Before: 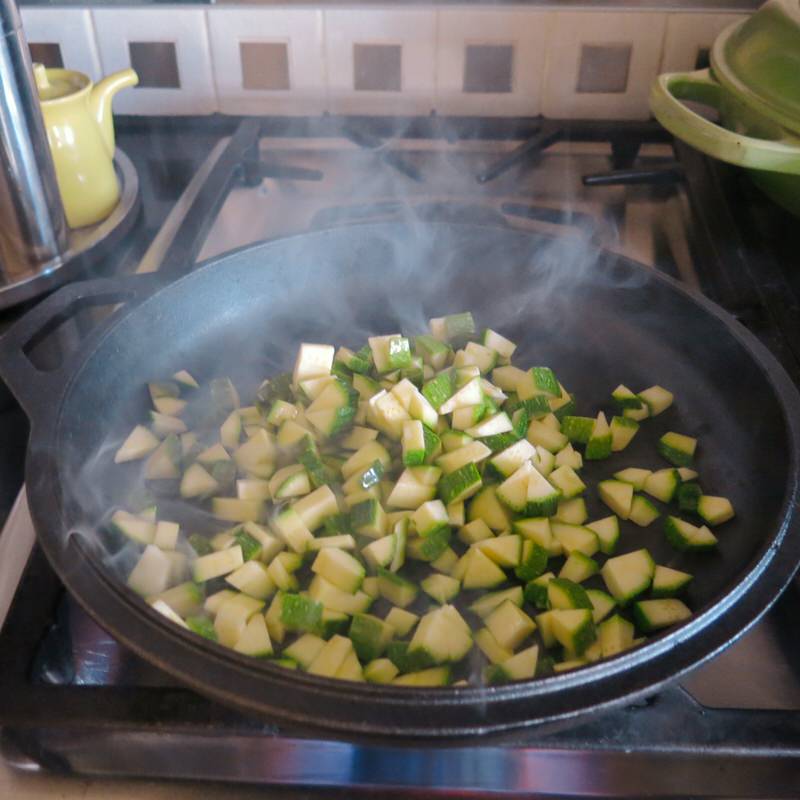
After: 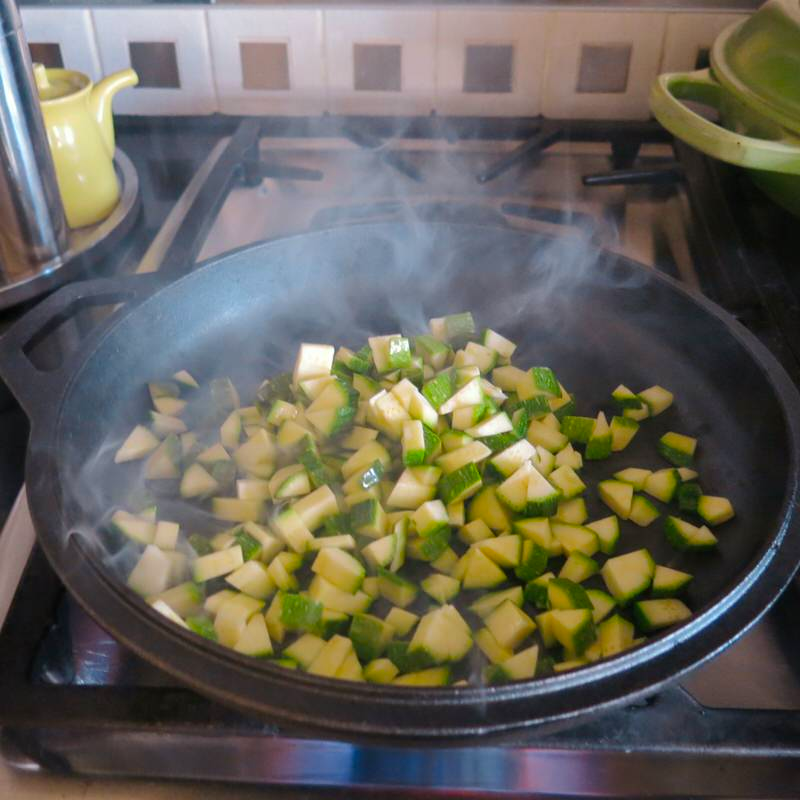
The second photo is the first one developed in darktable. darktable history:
color balance rgb: perceptual saturation grading › global saturation 16.526%
